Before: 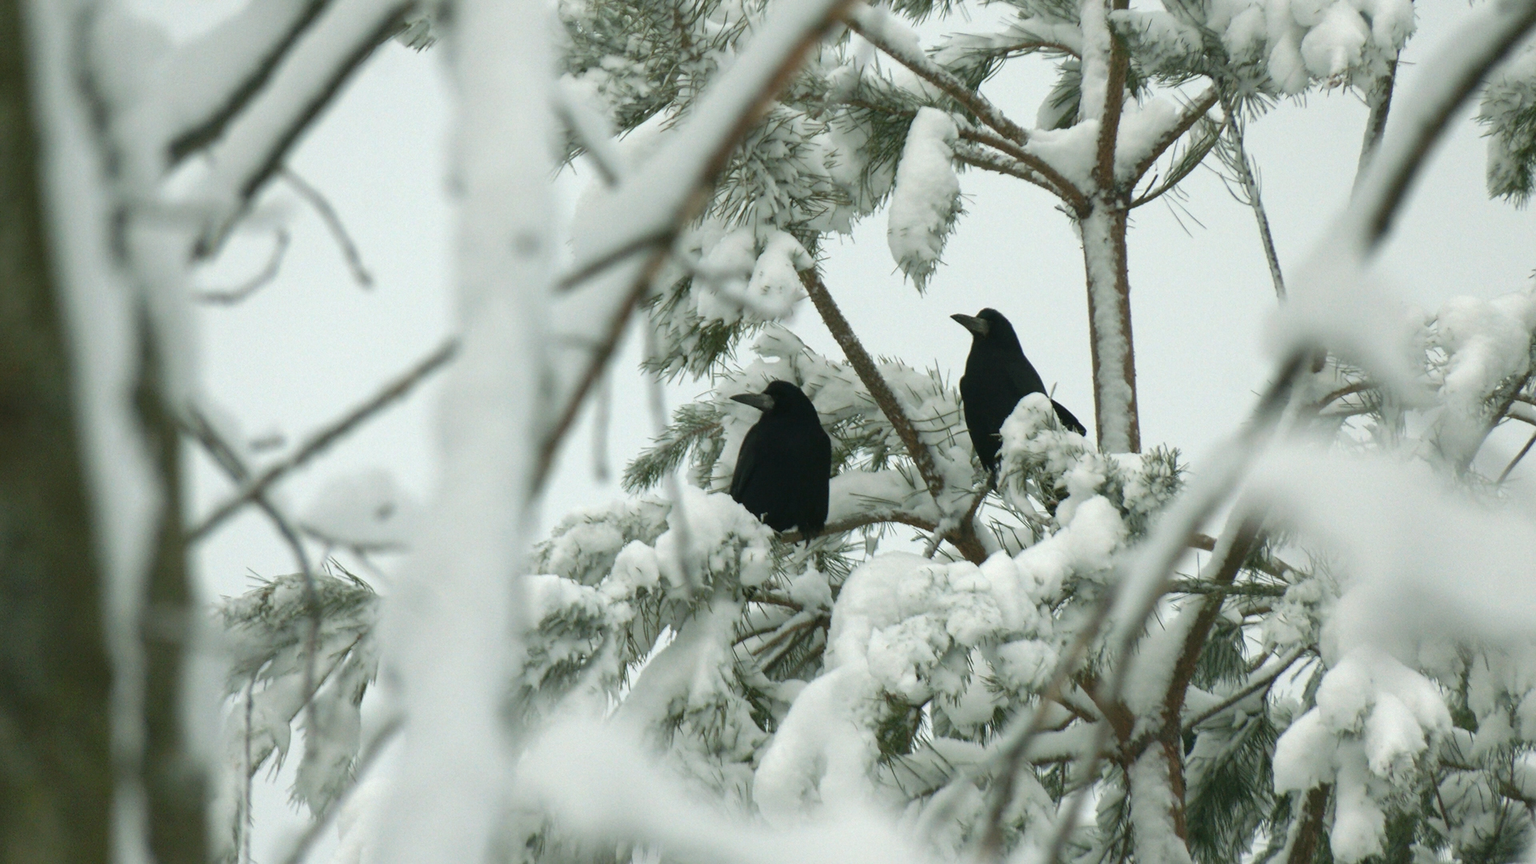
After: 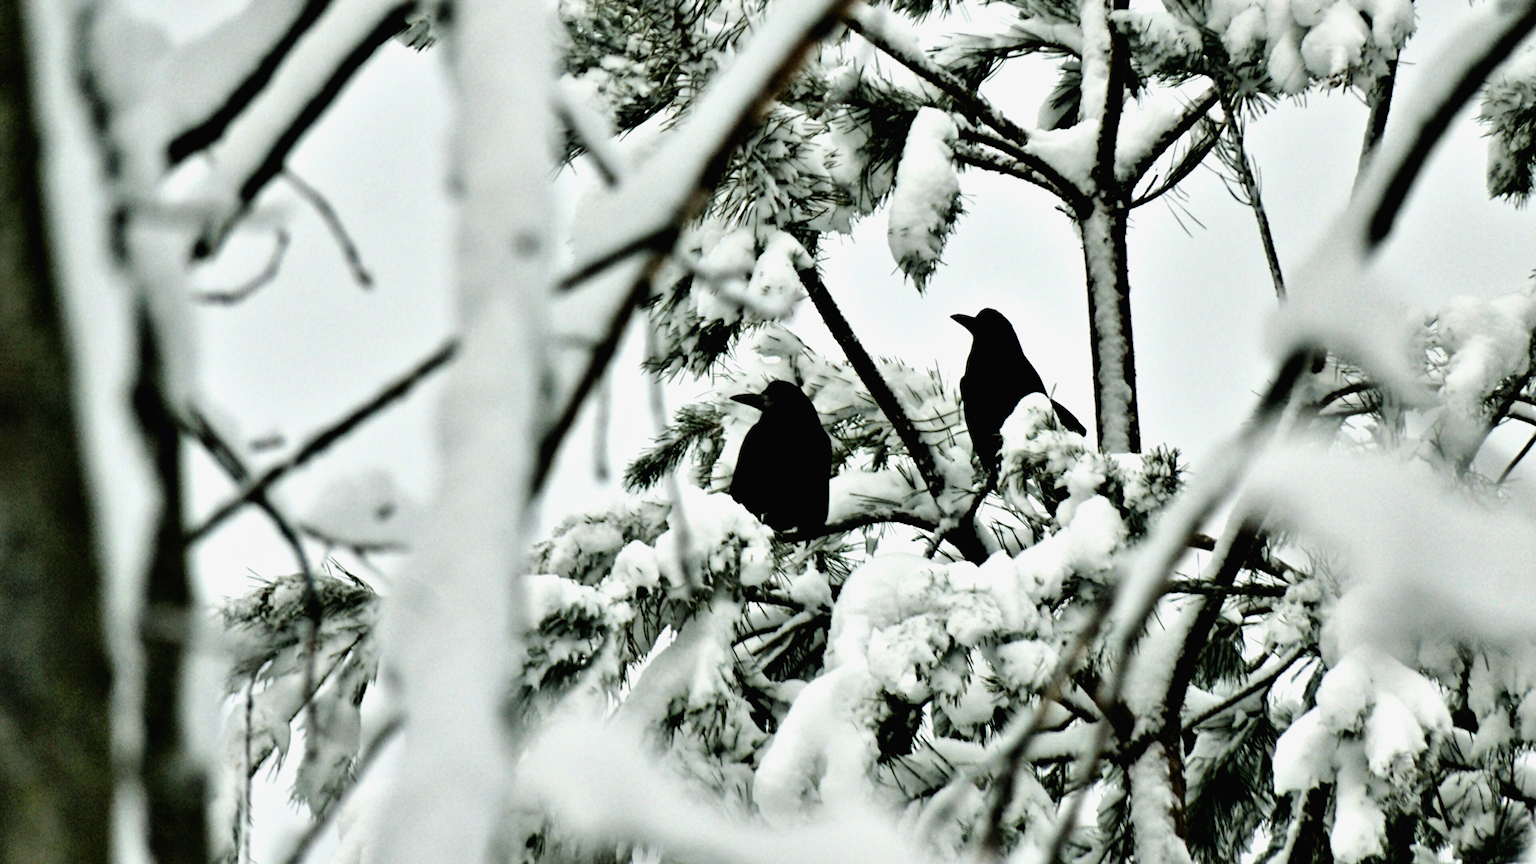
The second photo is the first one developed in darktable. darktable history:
filmic rgb: black relative exposure -12.13 EV, white relative exposure 2.81 EV, target black luminance 0%, hardness 8.08, latitude 70.55%, contrast 1.14, highlights saturation mix 10.99%, shadows ↔ highlights balance -0.388%, color science v6 (2022)
tone curve: curves: ch0 [(0, 0.013) (0.036, 0.035) (0.274, 0.288) (0.504, 0.536) (0.844, 0.84) (1, 0.97)]; ch1 [(0, 0) (0.389, 0.403) (0.462, 0.48) (0.499, 0.5) (0.522, 0.534) (0.567, 0.588) (0.626, 0.645) (0.749, 0.781) (1, 1)]; ch2 [(0, 0) (0.457, 0.486) (0.5, 0.501) (0.533, 0.539) (0.599, 0.6) (0.704, 0.732) (1, 1)], preserve colors none
contrast equalizer: octaves 7, y [[0.48, 0.654, 0.731, 0.706, 0.772, 0.382], [0.55 ×6], [0 ×6], [0 ×6], [0 ×6]]
